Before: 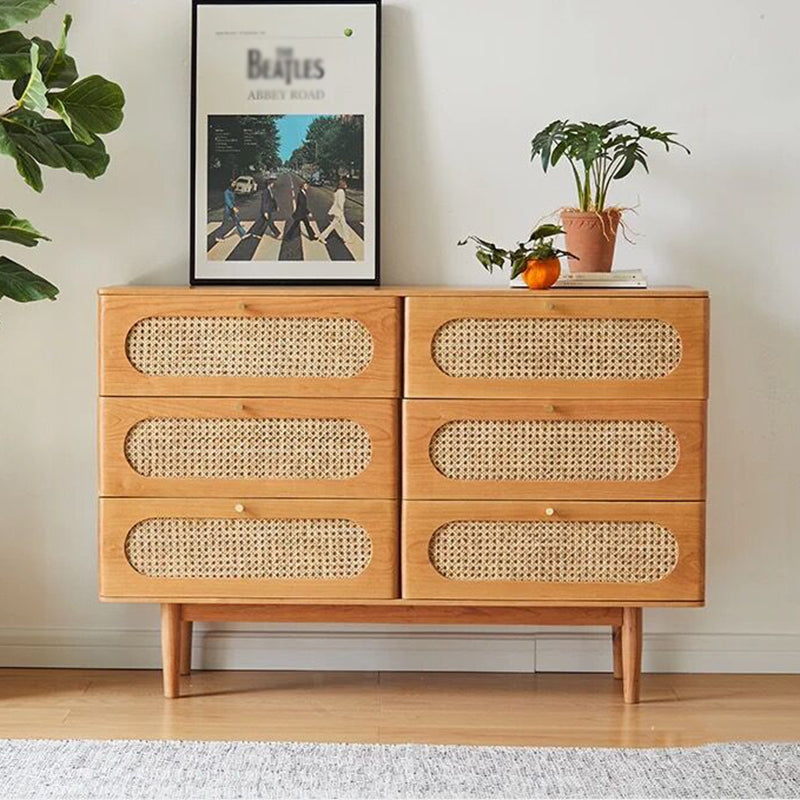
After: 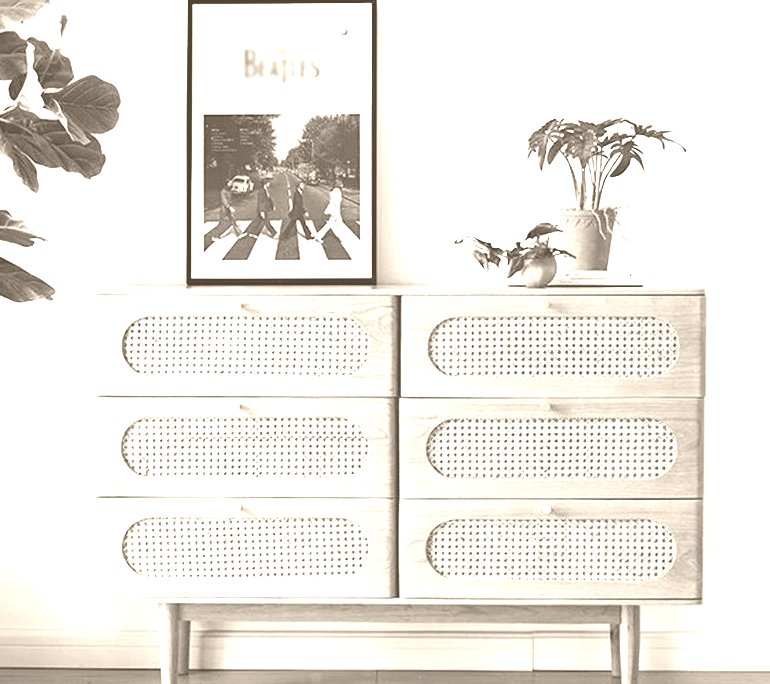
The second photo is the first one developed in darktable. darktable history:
tone equalizer: on, module defaults
crop and rotate: angle 0.2°, left 0.275%, right 3.127%, bottom 14.18%
contrast equalizer: octaves 7, y [[0.6 ×6], [0.55 ×6], [0 ×6], [0 ×6], [0 ×6]], mix -0.3
color balance rgb: shadows lift › luminance -7.7%, shadows lift › chroma 2.13%, shadows lift › hue 200.79°, power › luminance -7.77%, power › chroma 2.27%, power › hue 220.69°, highlights gain › luminance 15.15%, highlights gain › chroma 4%, highlights gain › hue 209.35°, global offset › luminance -0.21%, global offset › chroma 0.27%, perceptual saturation grading › global saturation 24.42%, perceptual saturation grading › highlights -24.42%, perceptual saturation grading › mid-tones 24.42%, perceptual saturation grading › shadows 40%, perceptual brilliance grading › global brilliance -5%, perceptual brilliance grading › highlights 24.42%, perceptual brilliance grading › mid-tones 7%, perceptual brilliance grading › shadows -5%
colorize: hue 34.49°, saturation 35.33%, source mix 100%, version 1
